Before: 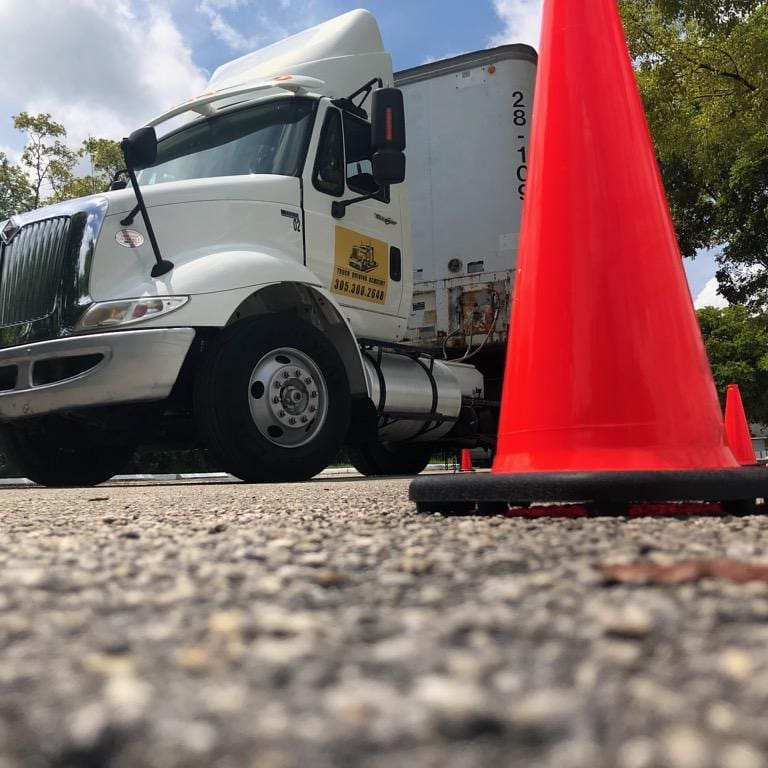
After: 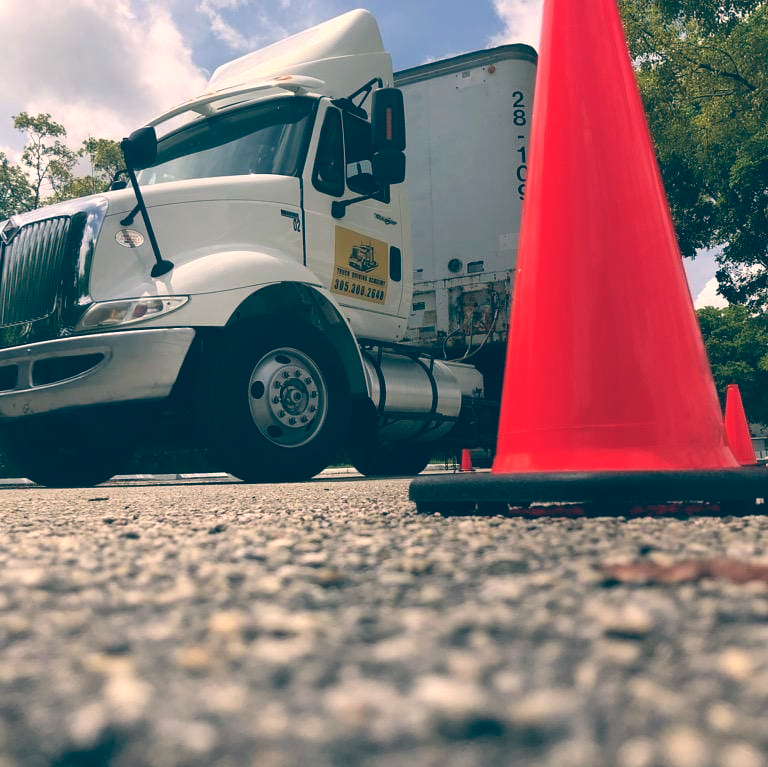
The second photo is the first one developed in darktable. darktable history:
crop: bottom 0.071%
color balance: lift [1.006, 0.985, 1.002, 1.015], gamma [1, 0.953, 1.008, 1.047], gain [1.076, 1.13, 1.004, 0.87]
